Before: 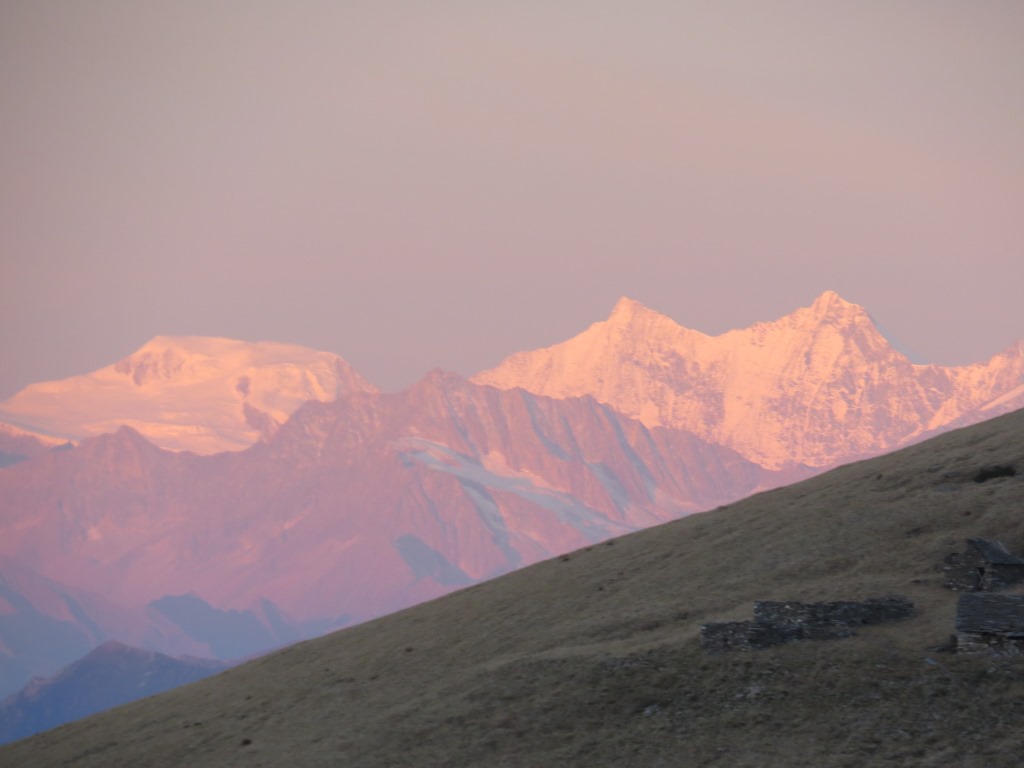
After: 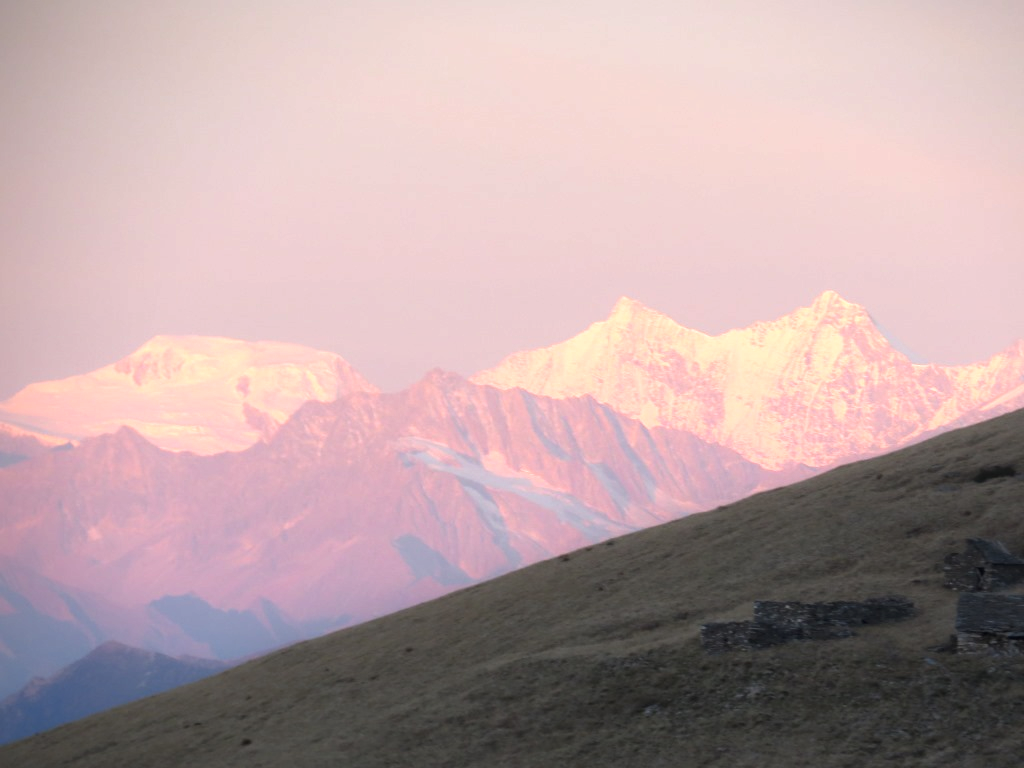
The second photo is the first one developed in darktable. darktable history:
local contrast: mode bilateral grid, contrast 20, coarseness 50, detail 119%, midtone range 0.2
tone equalizer: -8 EV 0.001 EV, -7 EV -0.002 EV, -6 EV 0.002 EV, -5 EV -0.067 EV, -4 EV -0.136 EV, -3 EV -0.145 EV, -2 EV 0.242 EV, -1 EV 0.725 EV, +0 EV 0.504 EV, mask exposure compensation -0.486 EV
